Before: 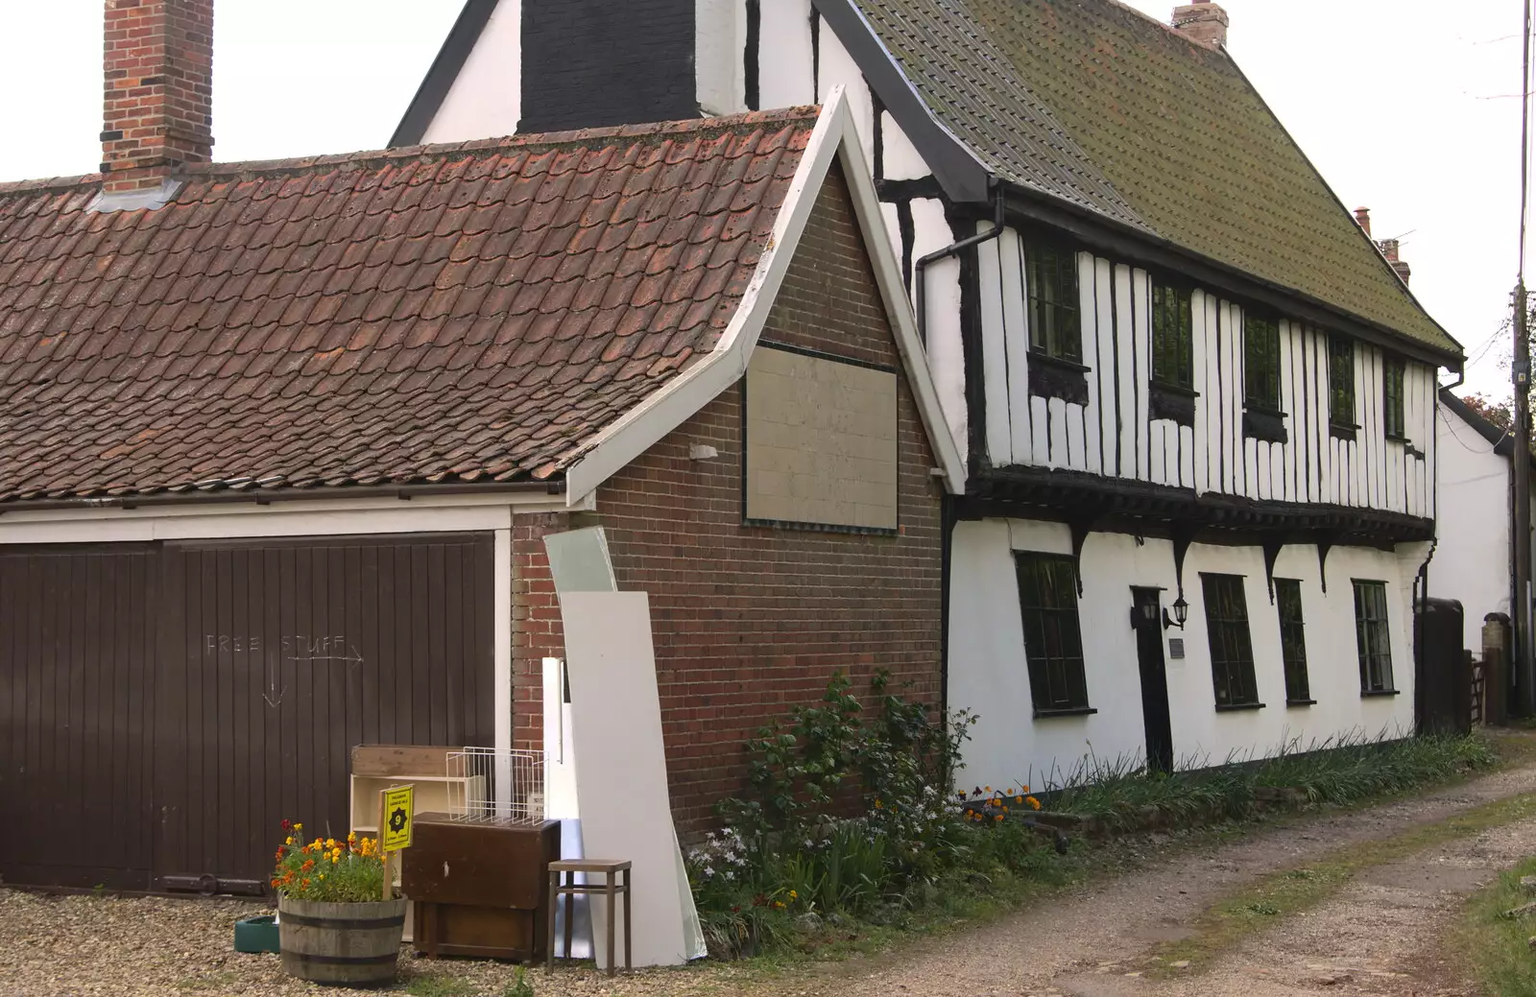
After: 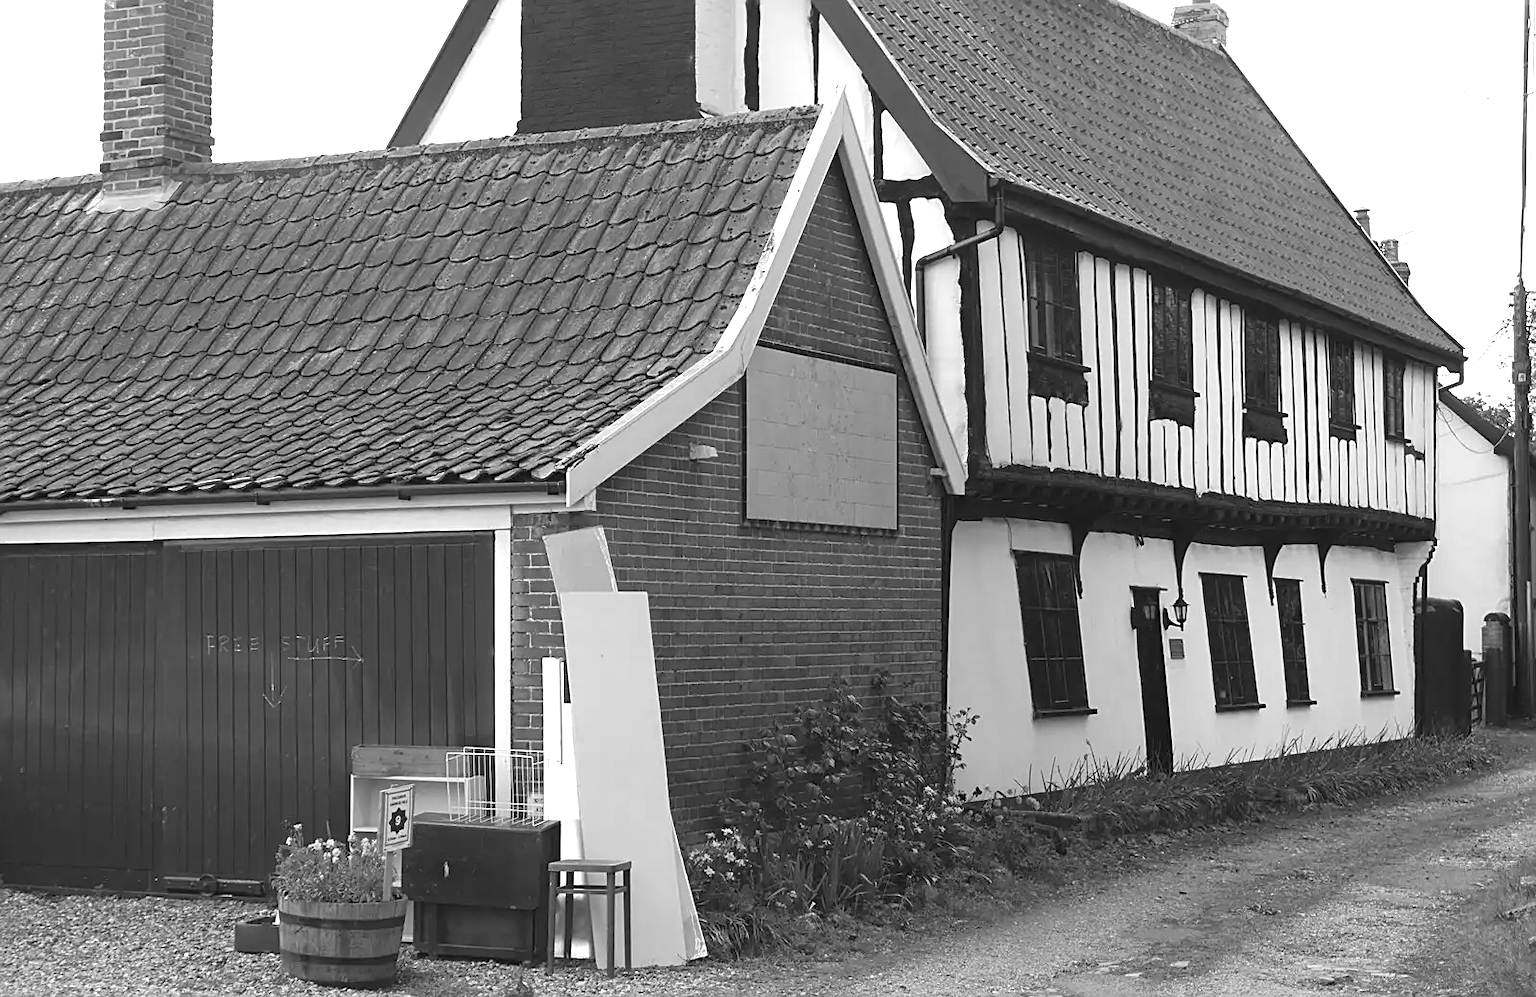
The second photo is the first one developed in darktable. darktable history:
sharpen: on, module defaults
exposure: exposure 0.566 EV, compensate highlight preservation false
rotate and perspective: automatic cropping original format, crop left 0, crop top 0
shadows and highlights: shadows 25, highlights -25
monochrome: a -3.63, b -0.465
